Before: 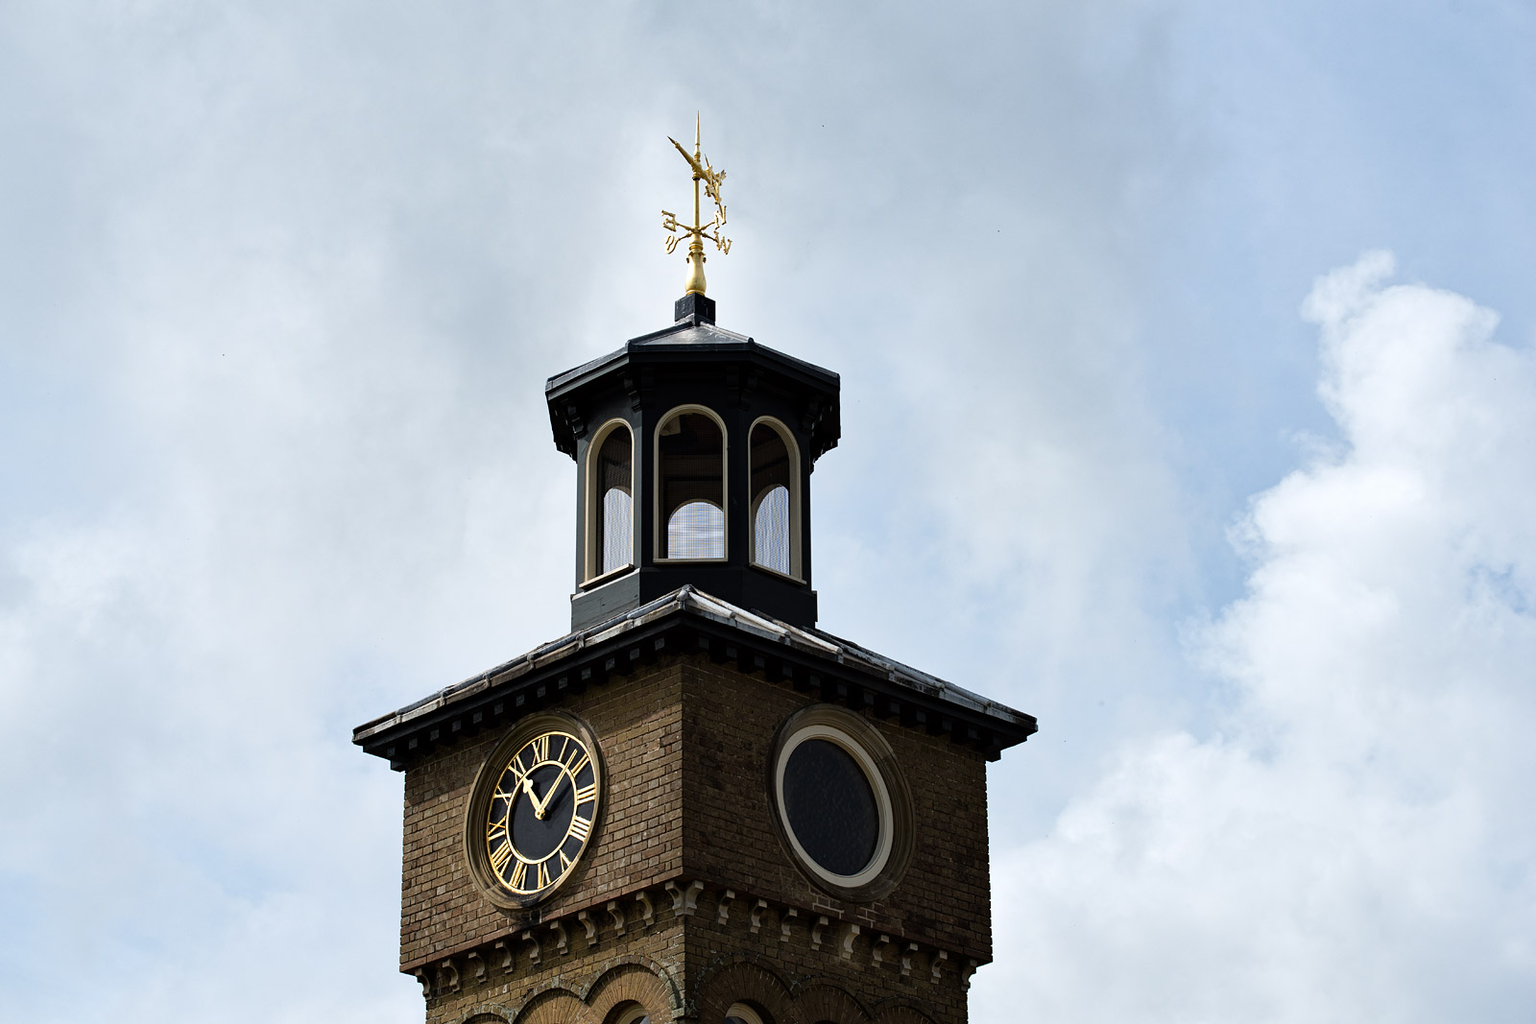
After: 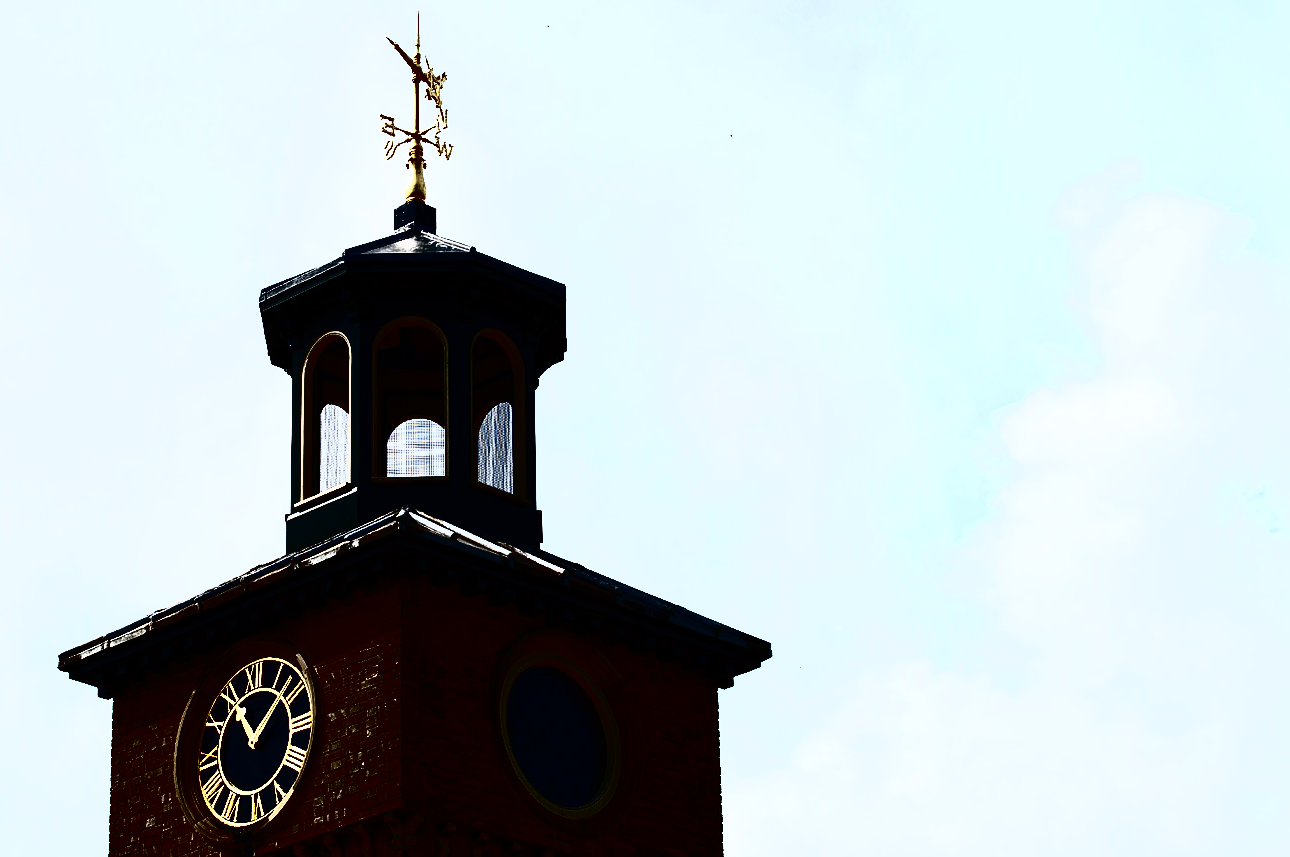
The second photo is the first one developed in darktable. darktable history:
crop: left 19.328%, top 9.926%, right 0.001%, bottom 9.73%
tone curve: curves: ch0 [(0, 0) (0.003, 0.005) (0.011, 0.005) (0.025, 0.006) (0.044, 0.008) (0.069, 0.01) (0.1, 0.012) (0.136, 0.015) (0.177, 0.019) (0.224, 0.017) (0.277, 0.015) (0.335, 0.018) (0.399, 0.043) (0.468, 0.118) (0.543, 0.349) (0.623, 0.591) (0.709, 0.88) (0.801, 0.983) (0.898, 0.973) (1, 1)], color space Lab, independent channels
contrast brightness saturation: contrast 0.223, brightness -0.188, saturation 0.24
